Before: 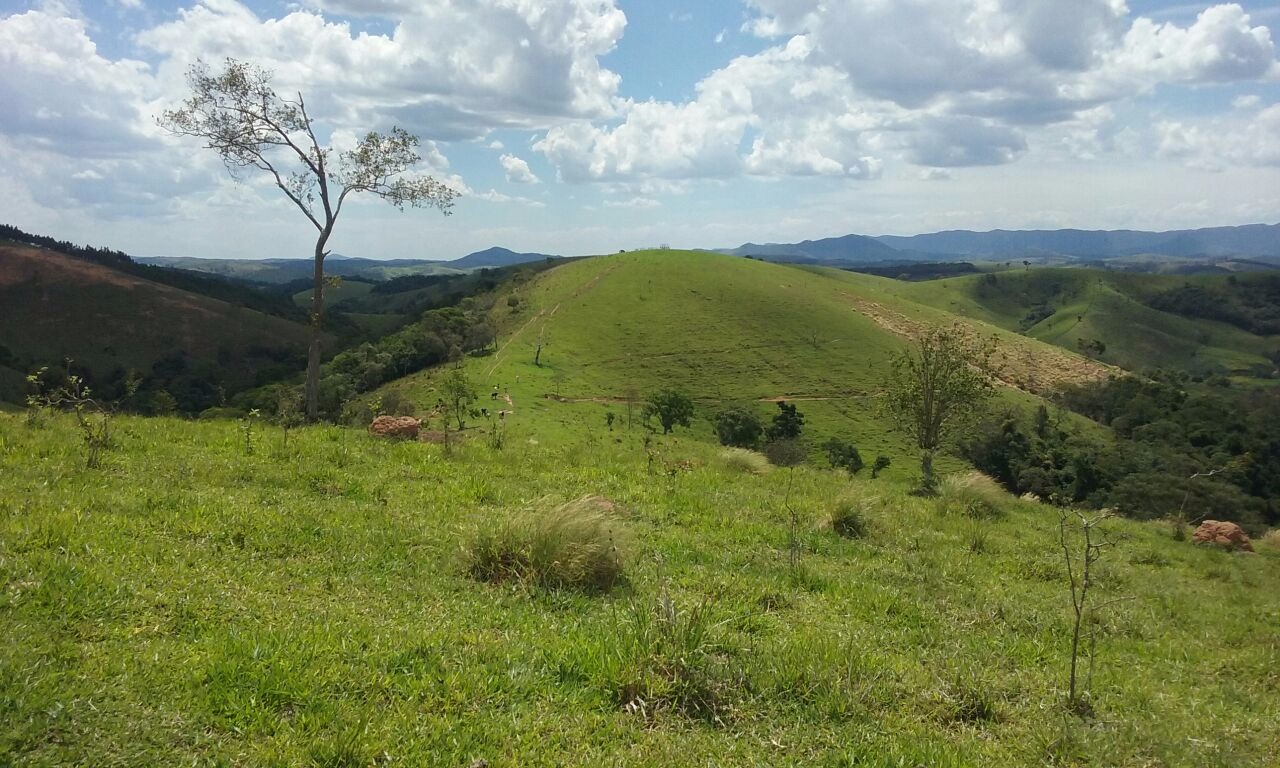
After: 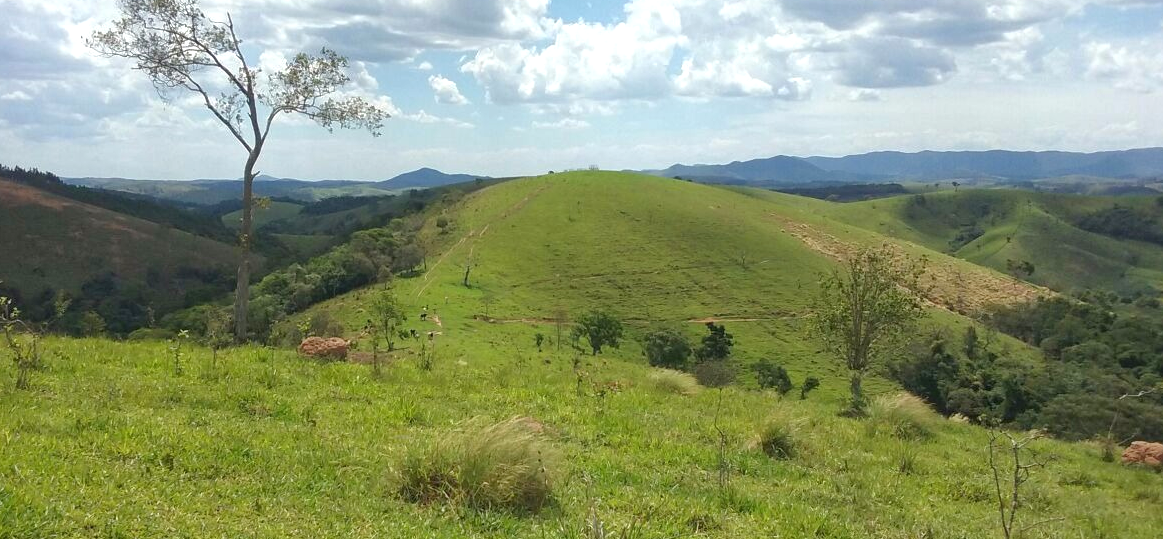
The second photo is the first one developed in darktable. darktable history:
exposure: black level correction 0, exposure 0.7 EV, compensate exposure bias true, compensate highlight preservation false
tone equalizer: -8 EV 0.25 EV, -7 EV 0.417 EV, -6 EV 0.417 EV, -5 EV 0.25 EV, -3 EV -0.25 EV, -2 EV -0.417 EV, -1 EV -0.417 EV, +0 EV -0.25 EV, edges refinement/feathering 500, mask exposure compensation -1.57 EV, preserve details guided filter
crop: left 5.596%, top 10.314%, right 3.534%, bottom 19.395%
